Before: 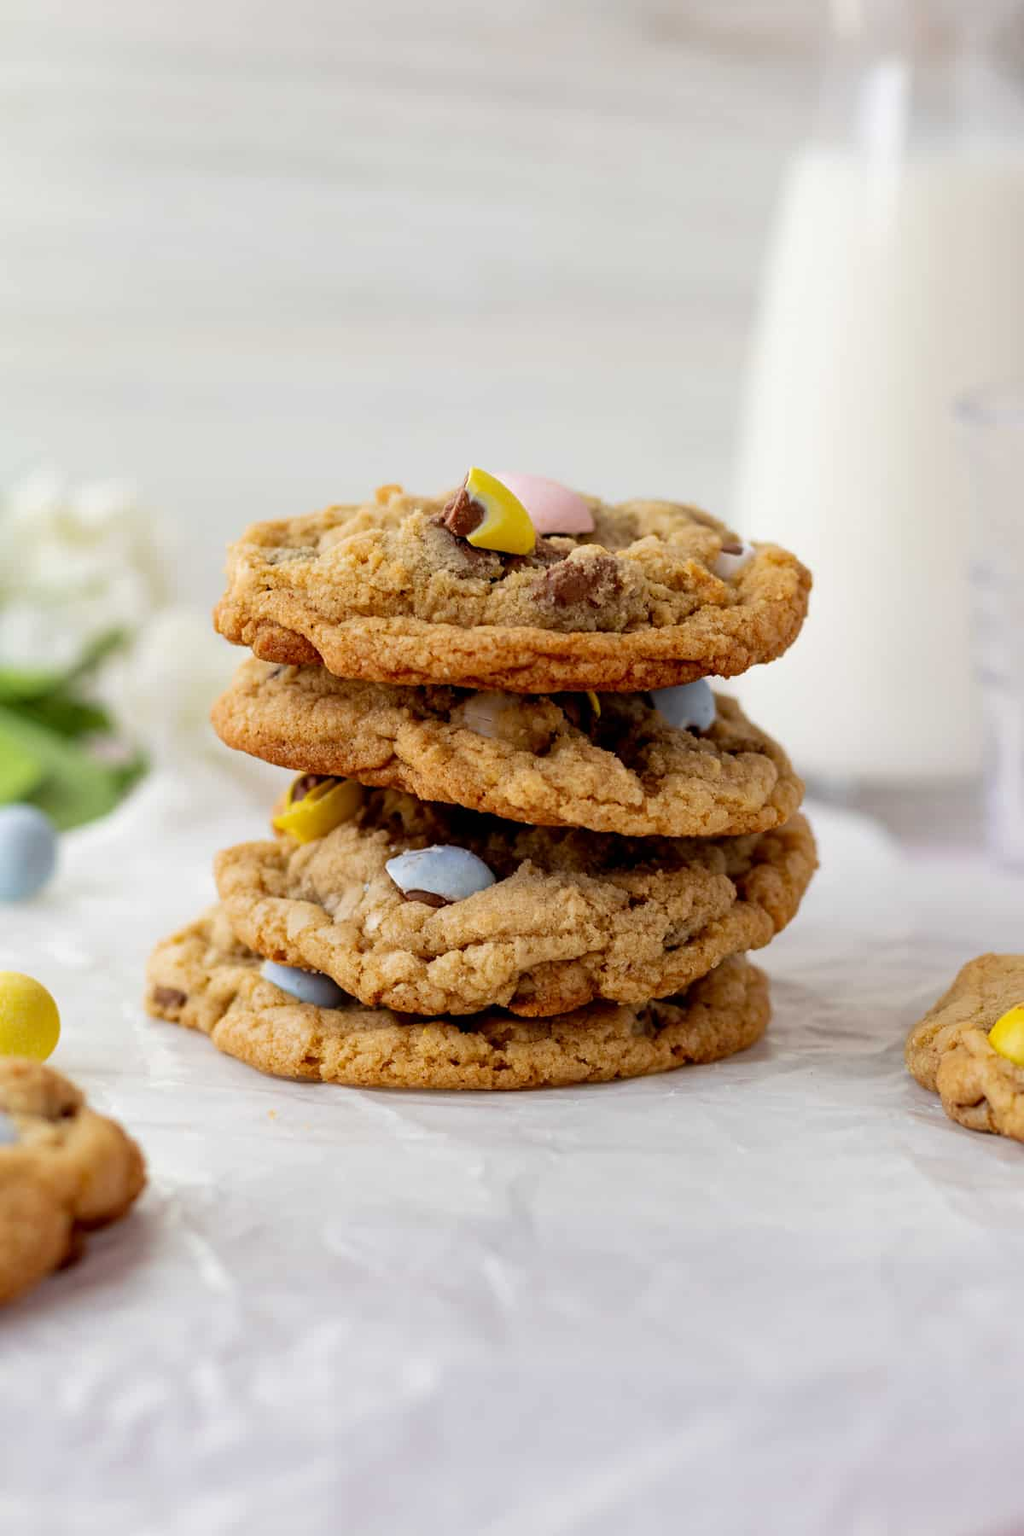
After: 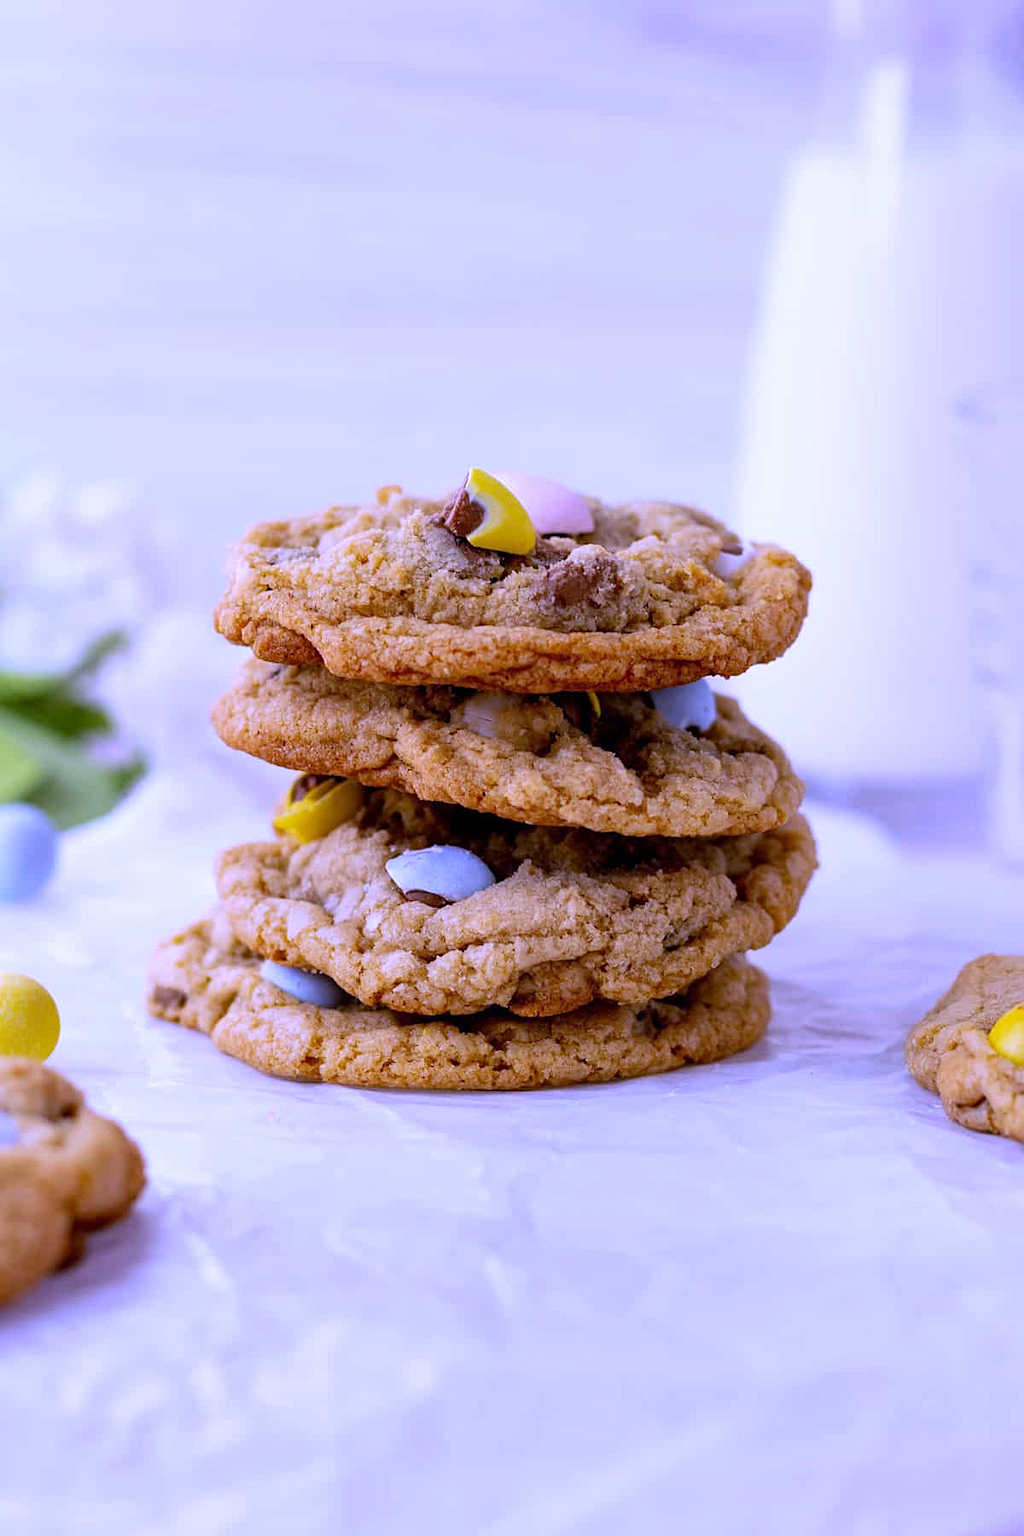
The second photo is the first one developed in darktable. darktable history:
white balance: red 0.98, blue 1.61
sharpen: radius 1.272, amount 0.305, threshold 0
